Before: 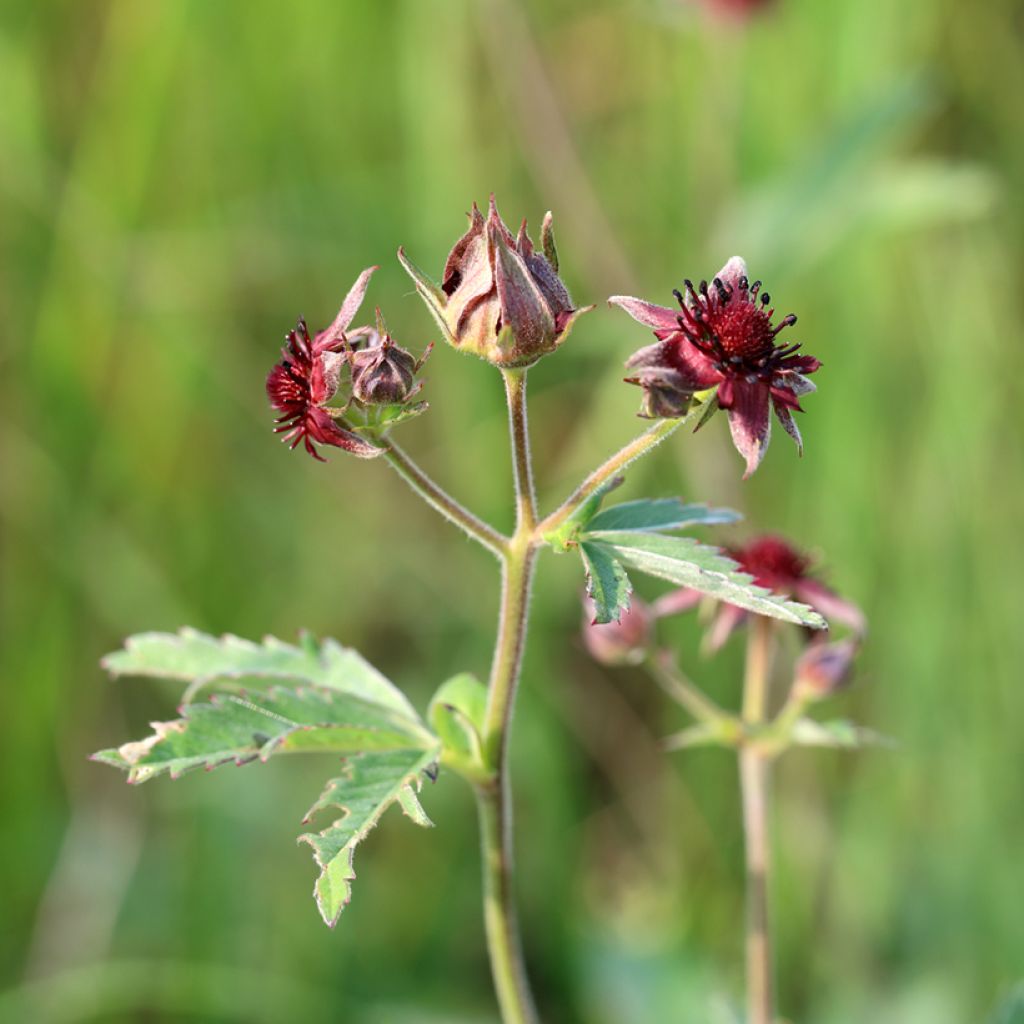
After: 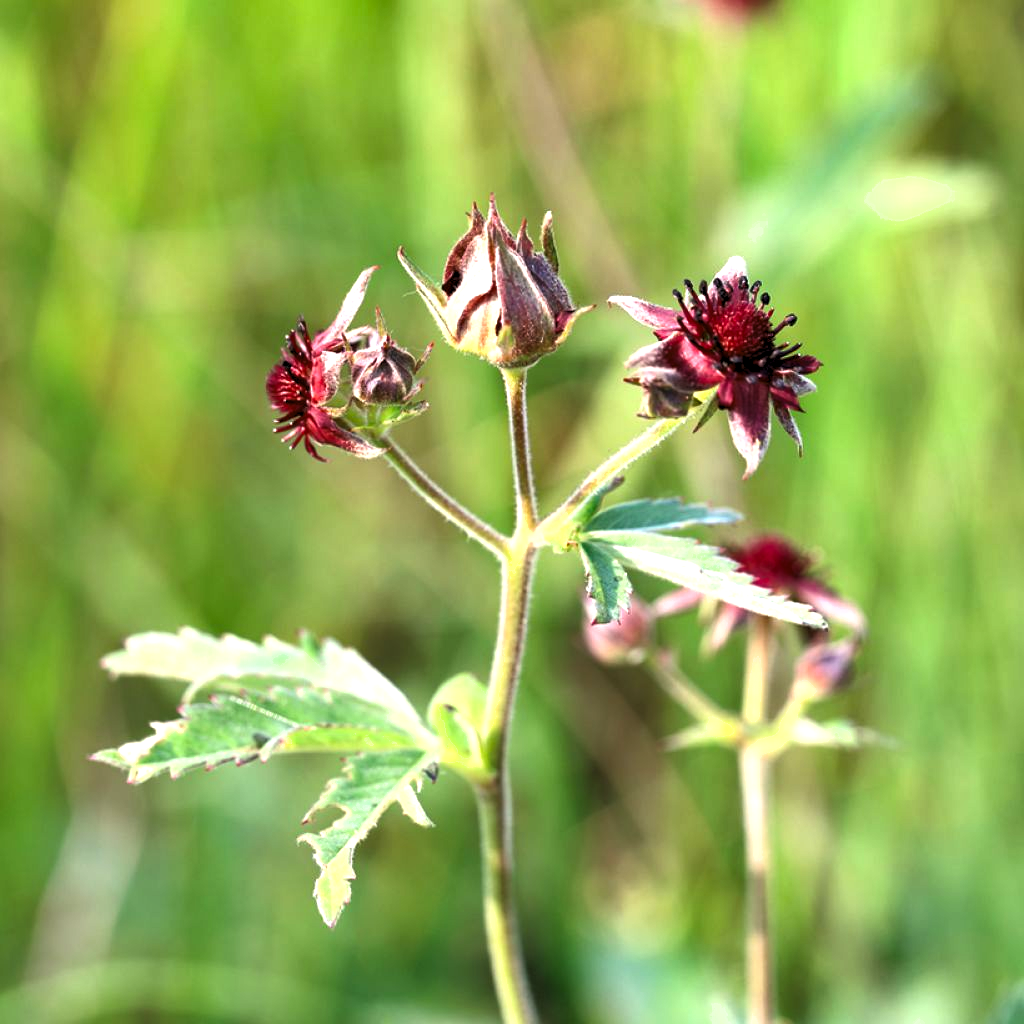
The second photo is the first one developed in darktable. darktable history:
levels: levels [0.062, 0.494, 0.925]
shadows and highlights: low approximation 0.01, soften with gaussian
exposure: exposure 0.61 EV, compensate highlight preservation false
